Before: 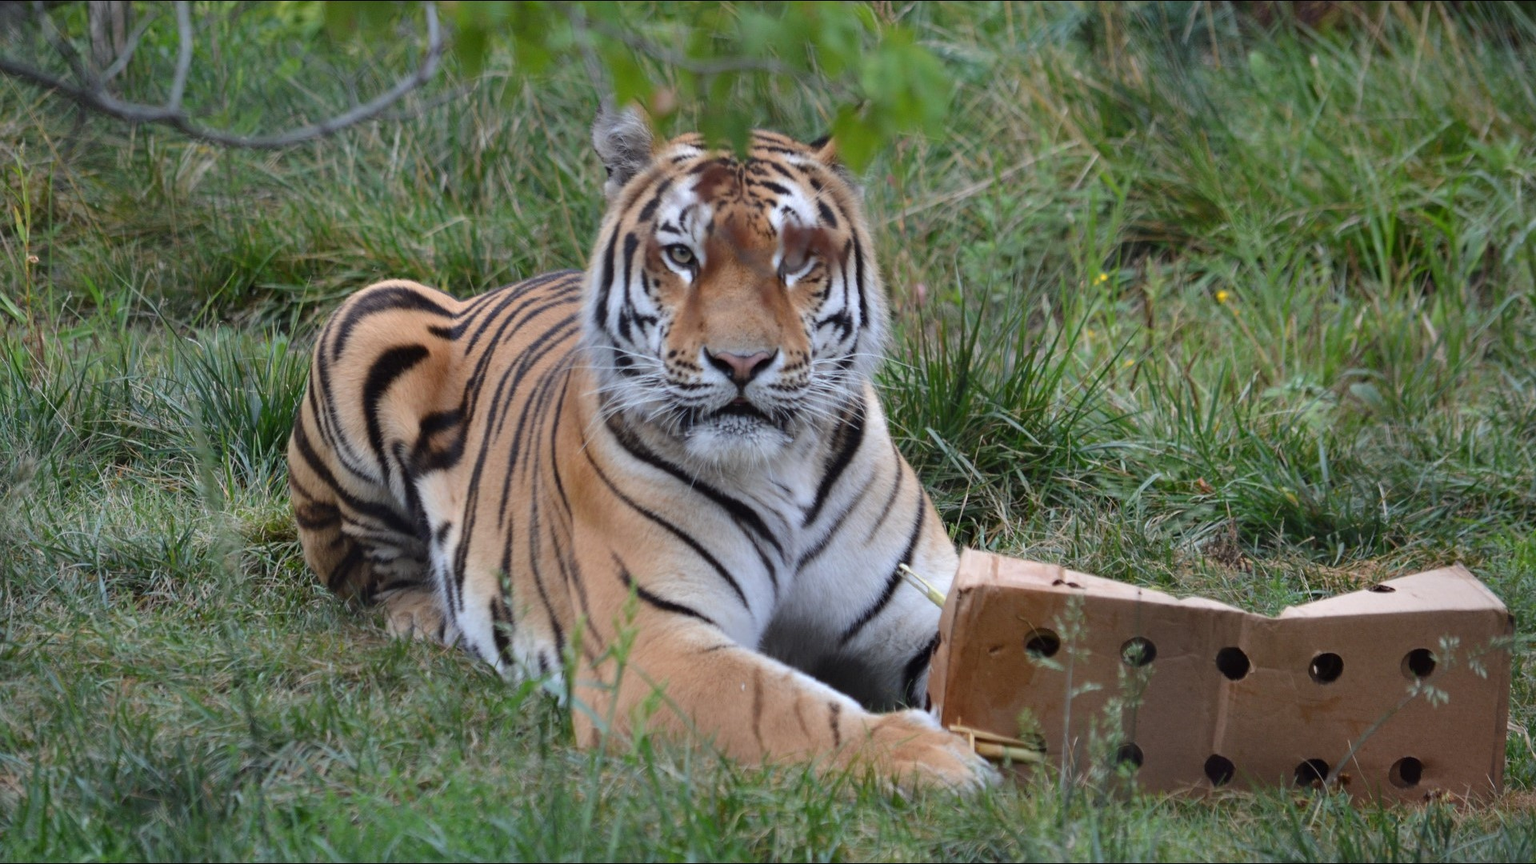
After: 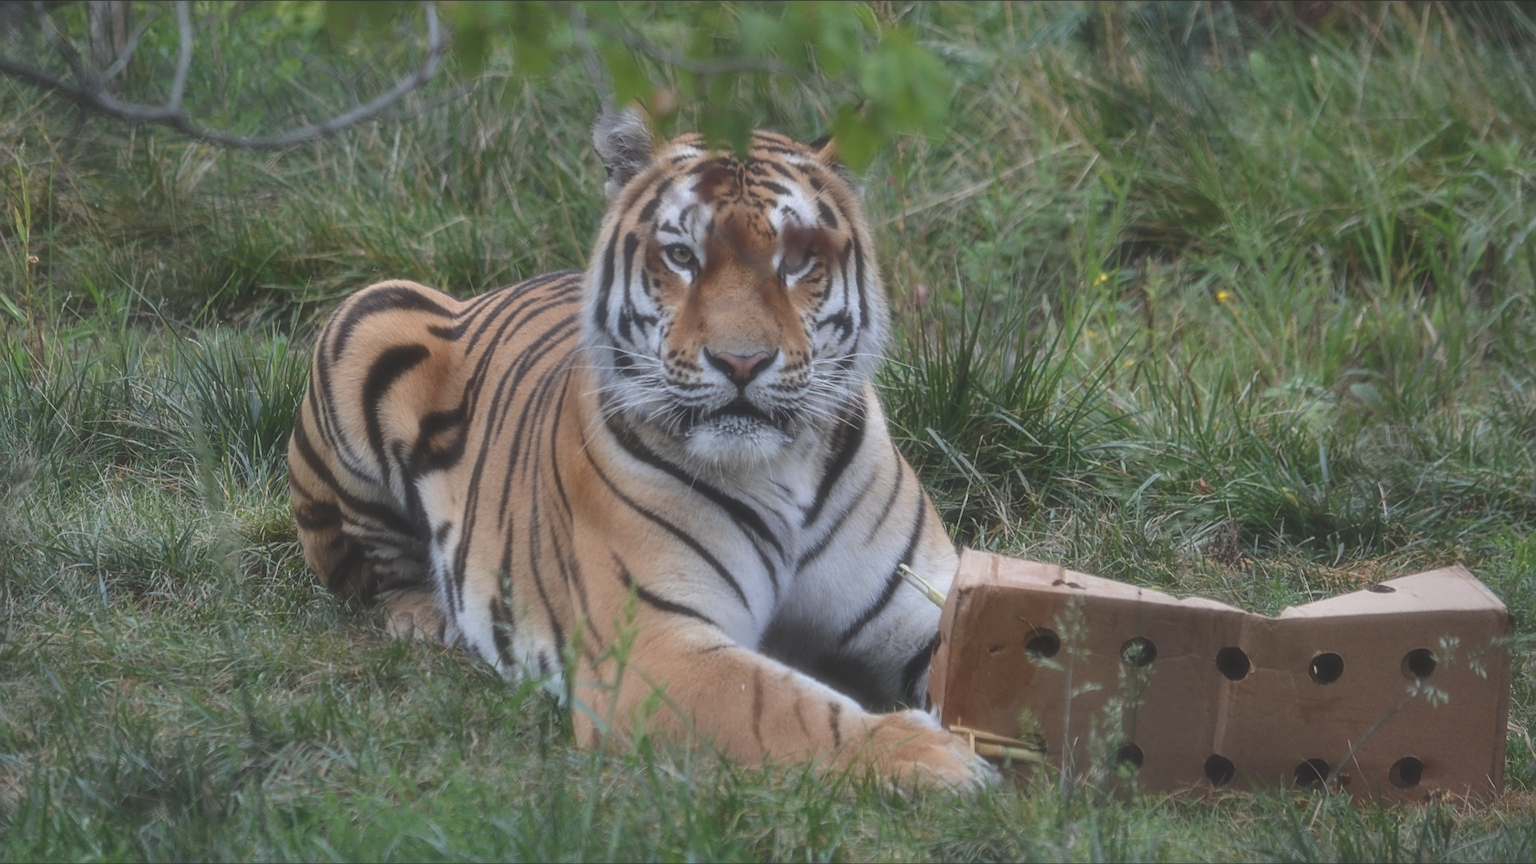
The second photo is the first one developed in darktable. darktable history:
sharpen: on, module defaults
exposure: black level correction -0.036, exposure -0.497 EV, compensate highlight preservation false
local contrast: on, module defaults
white balance: red 1, blue 1
soften: size 19.52%, mix 20.32%
